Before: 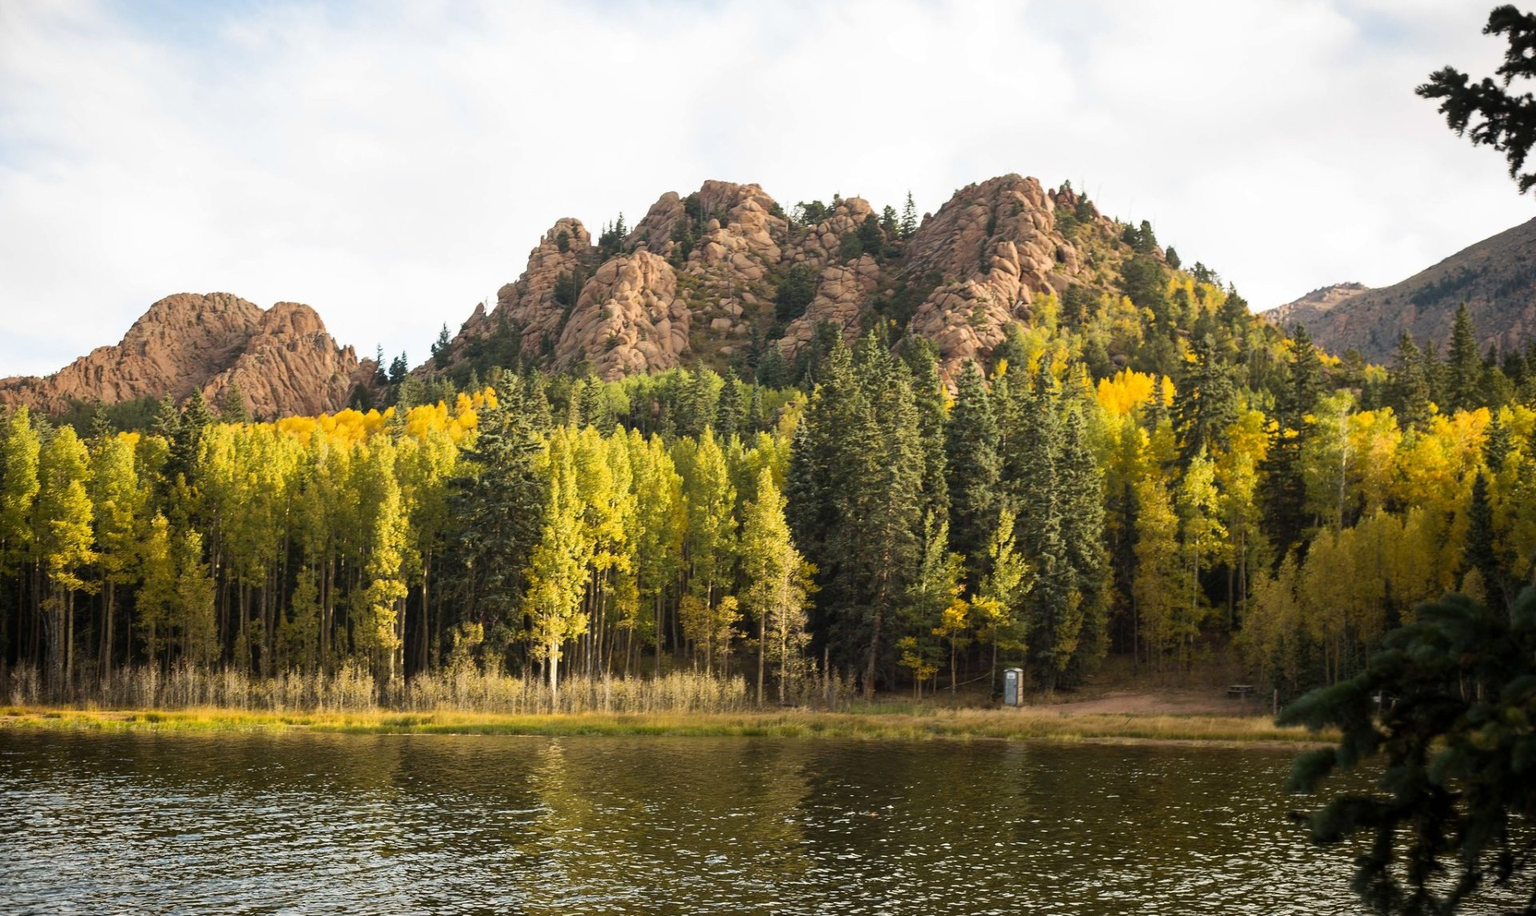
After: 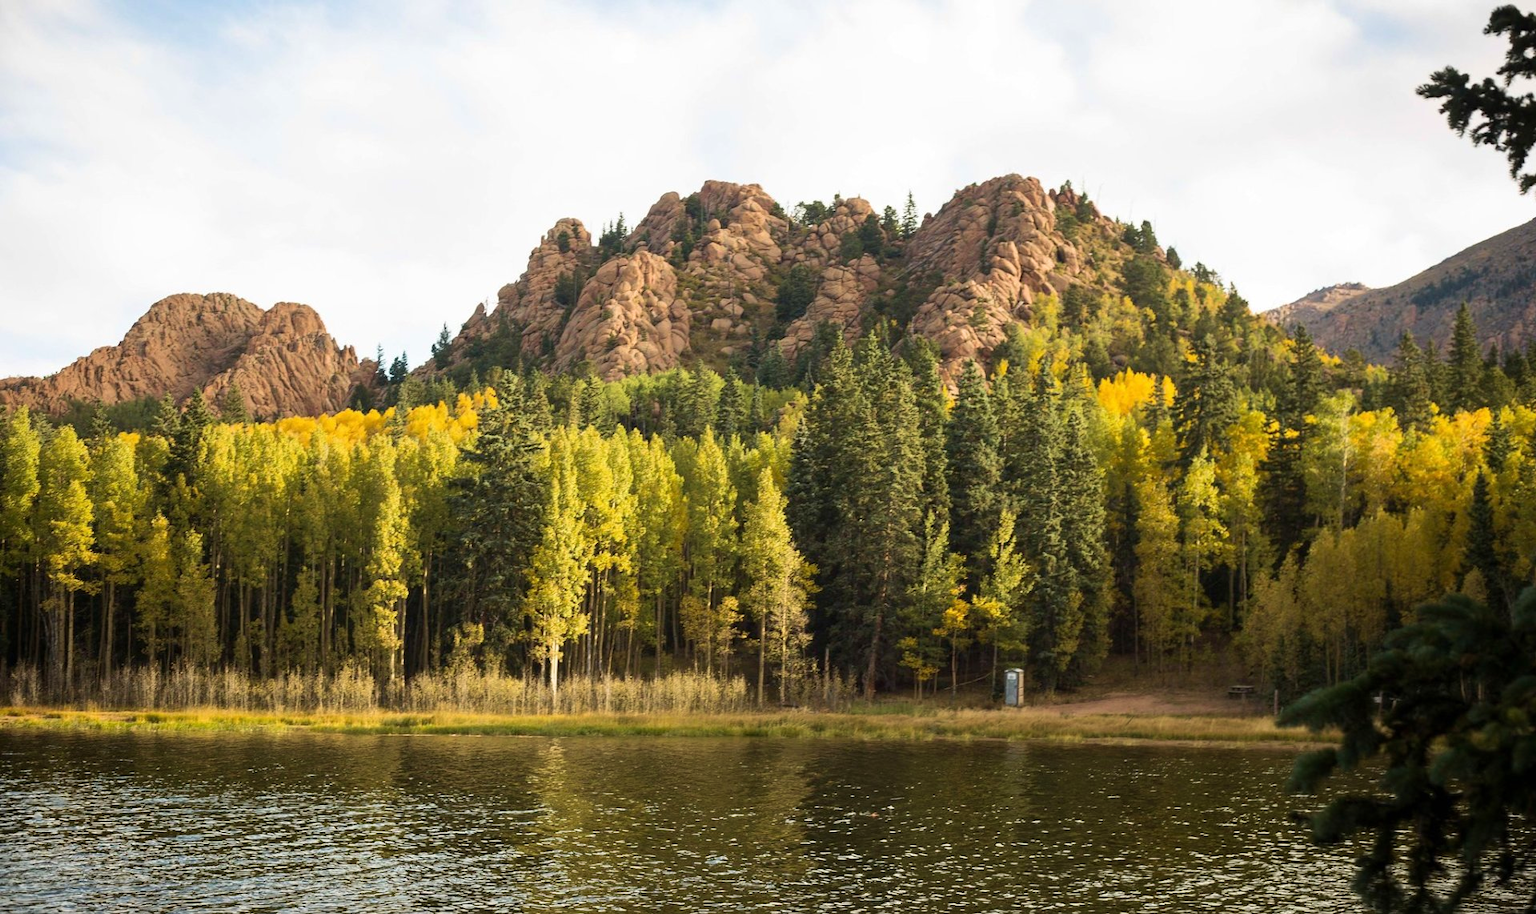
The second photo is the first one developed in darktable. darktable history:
velvia: on, module defaults
crop: top 0.073%, bottom 0.147%
